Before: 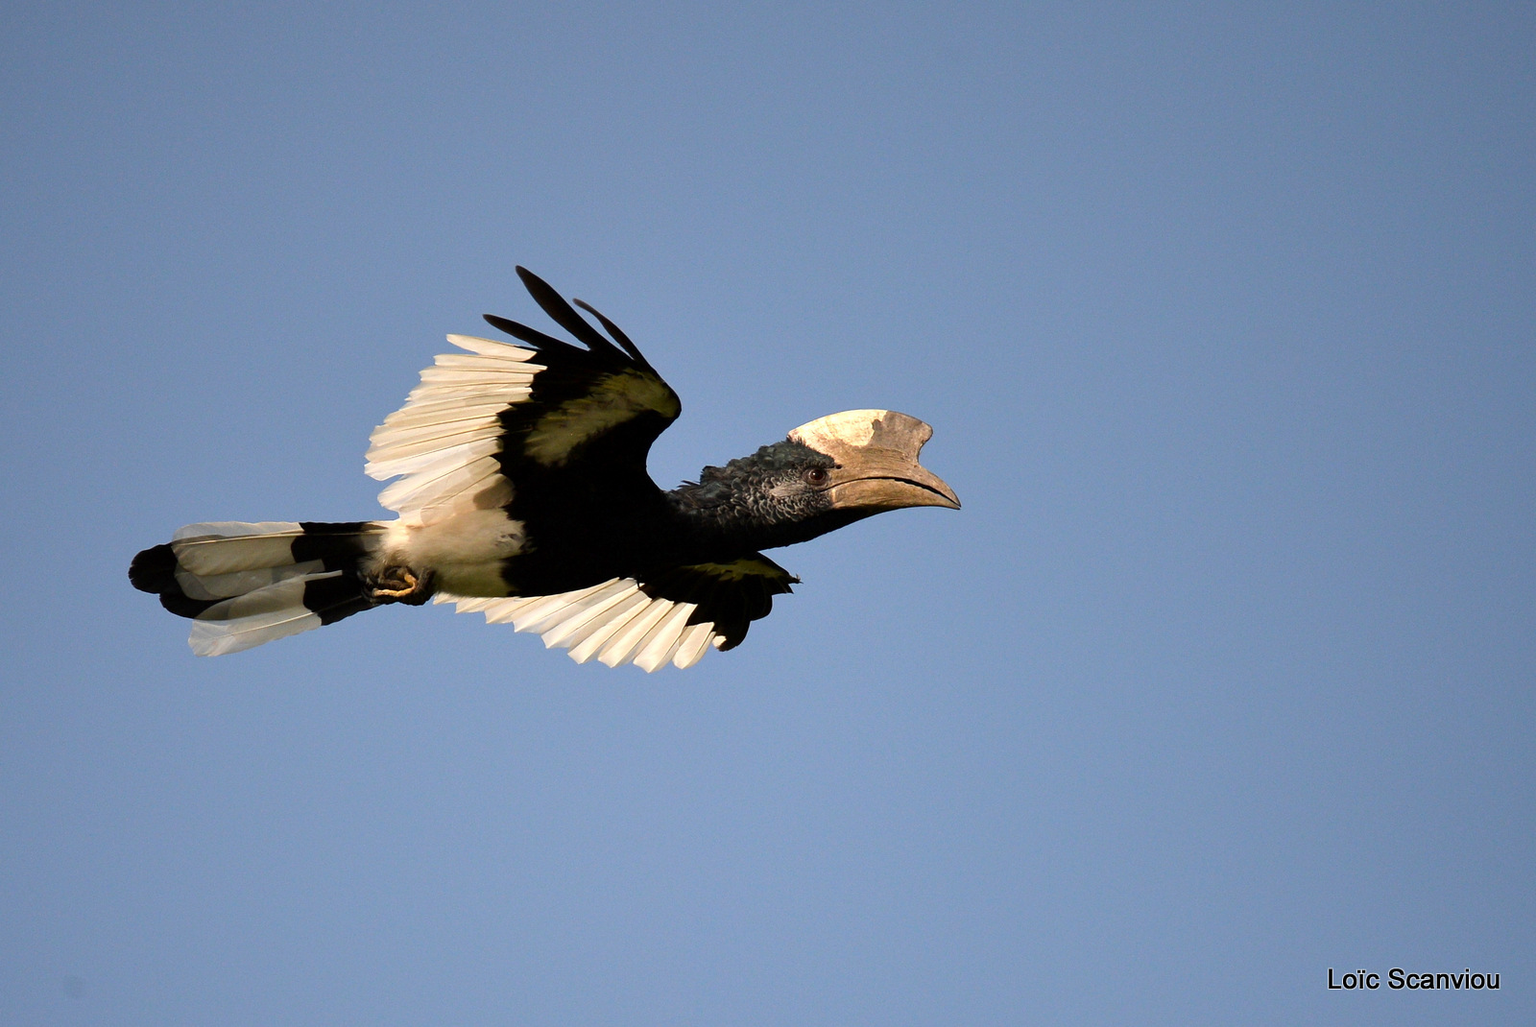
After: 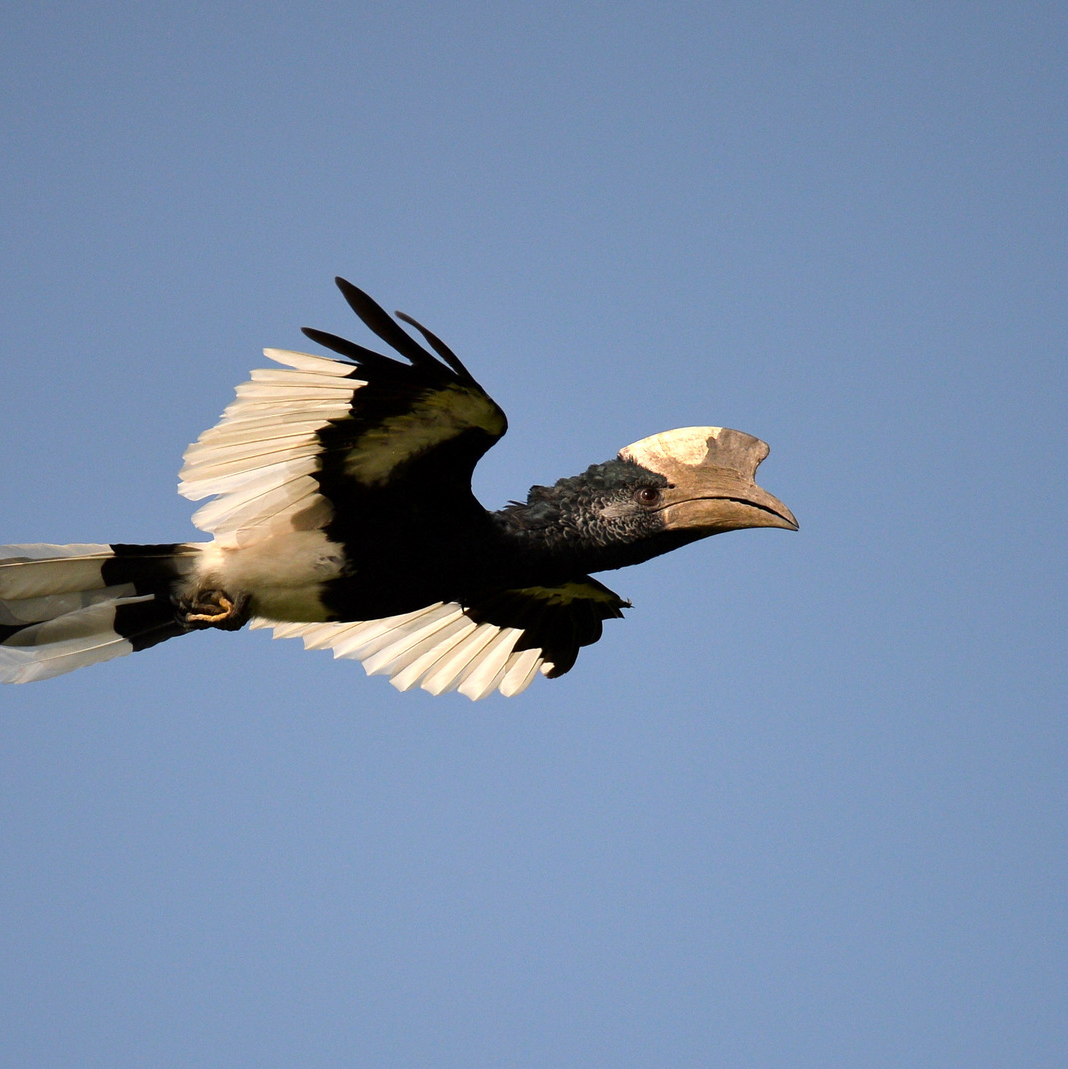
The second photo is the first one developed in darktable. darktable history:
levels: mode automatic, levels [0.044, 0.416, 0.908]
crop and rotate: left 12.687%, right 20.557%
